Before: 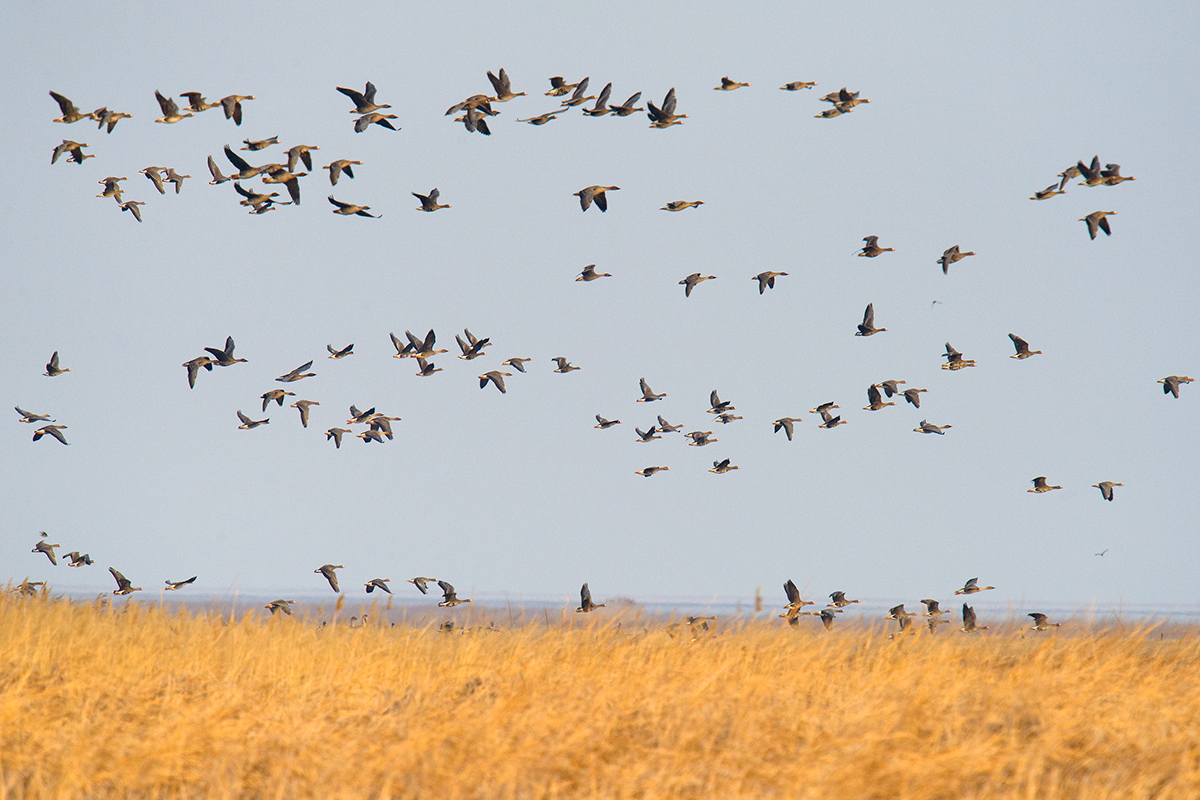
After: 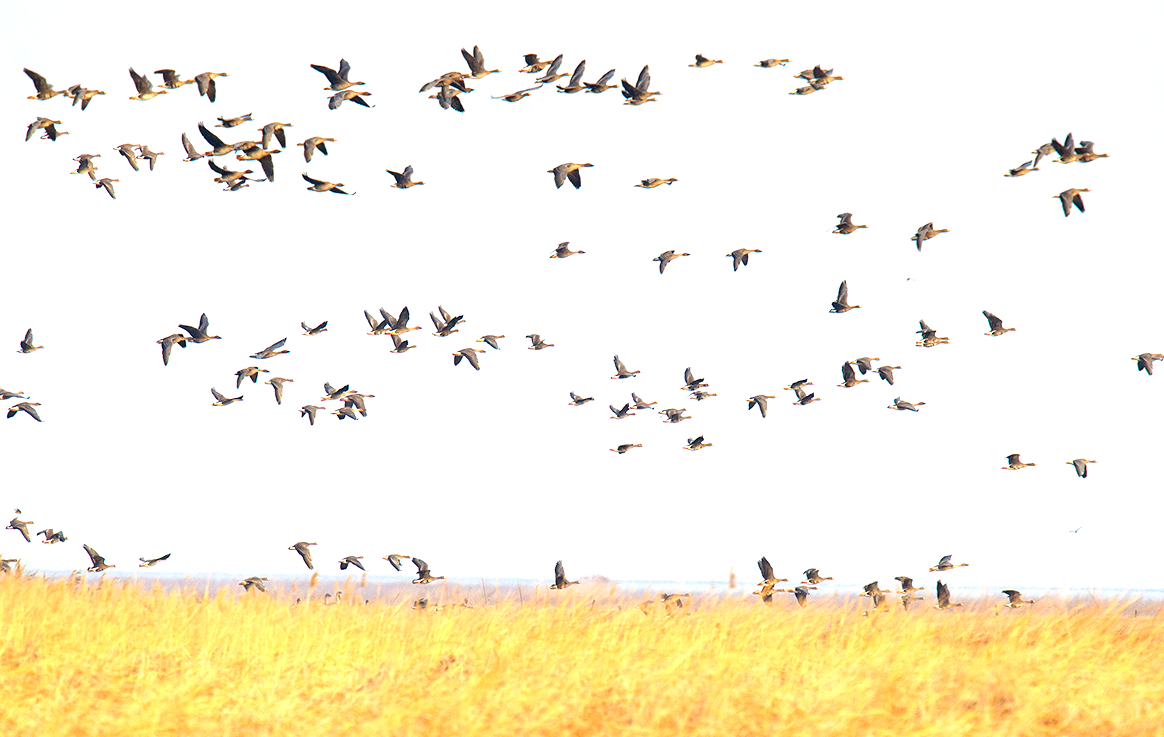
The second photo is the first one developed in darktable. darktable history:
crop: left 2.206%, top 2.884%, right 0.738%, bottom 4.959%
tone equalizer: -8 EV -1.05 EV, -7 EV -1.03 EV, -6 EV -0.895 EV, -5 EV -0.603 EV, -3 EV 0.551 EV, -2 EV 0.865 EV, -1 EV 0.987 EV, +0 EV 1.08 EV, mask exposure compensation -0.505 EV
